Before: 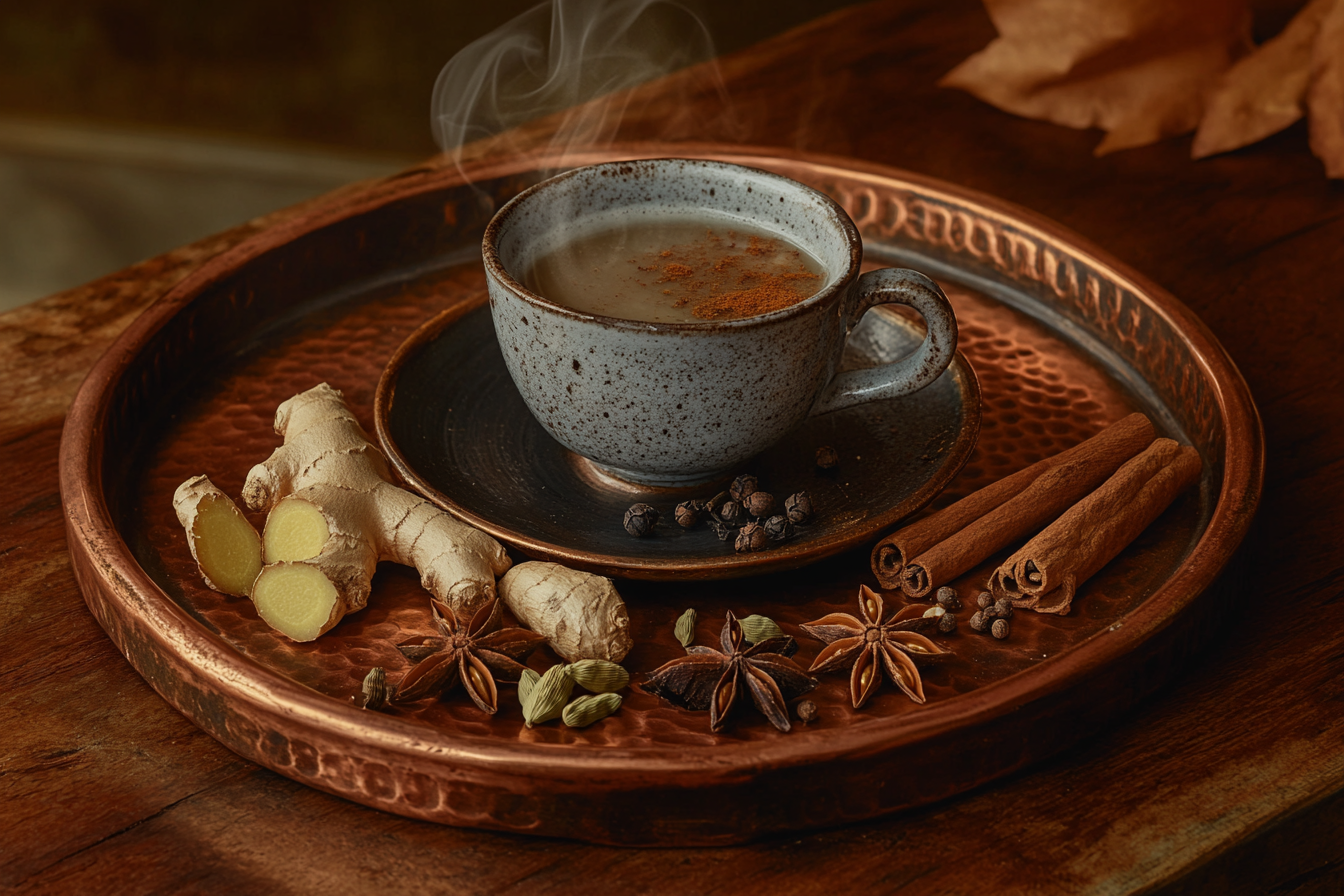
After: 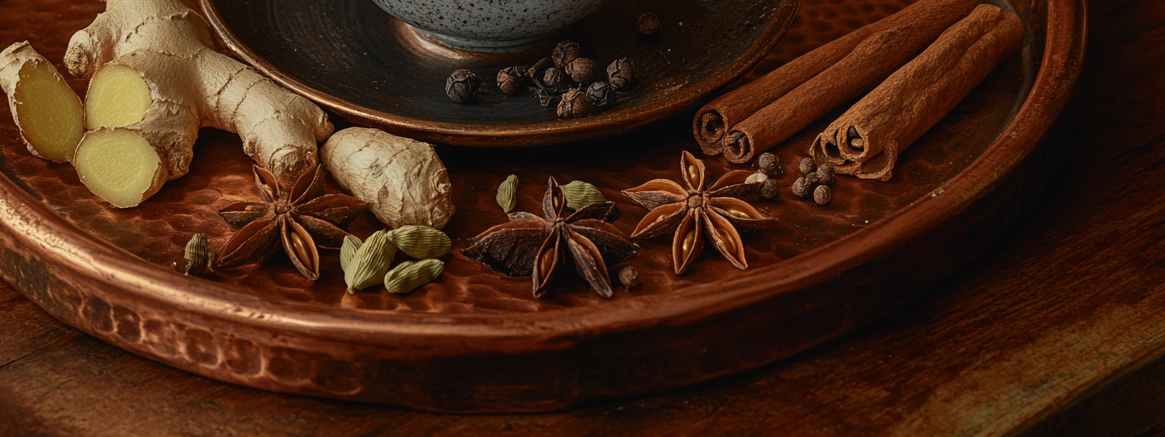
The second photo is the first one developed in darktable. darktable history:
crop and rotate: left 13.303%, top 48.514%, bottom 2.711%
